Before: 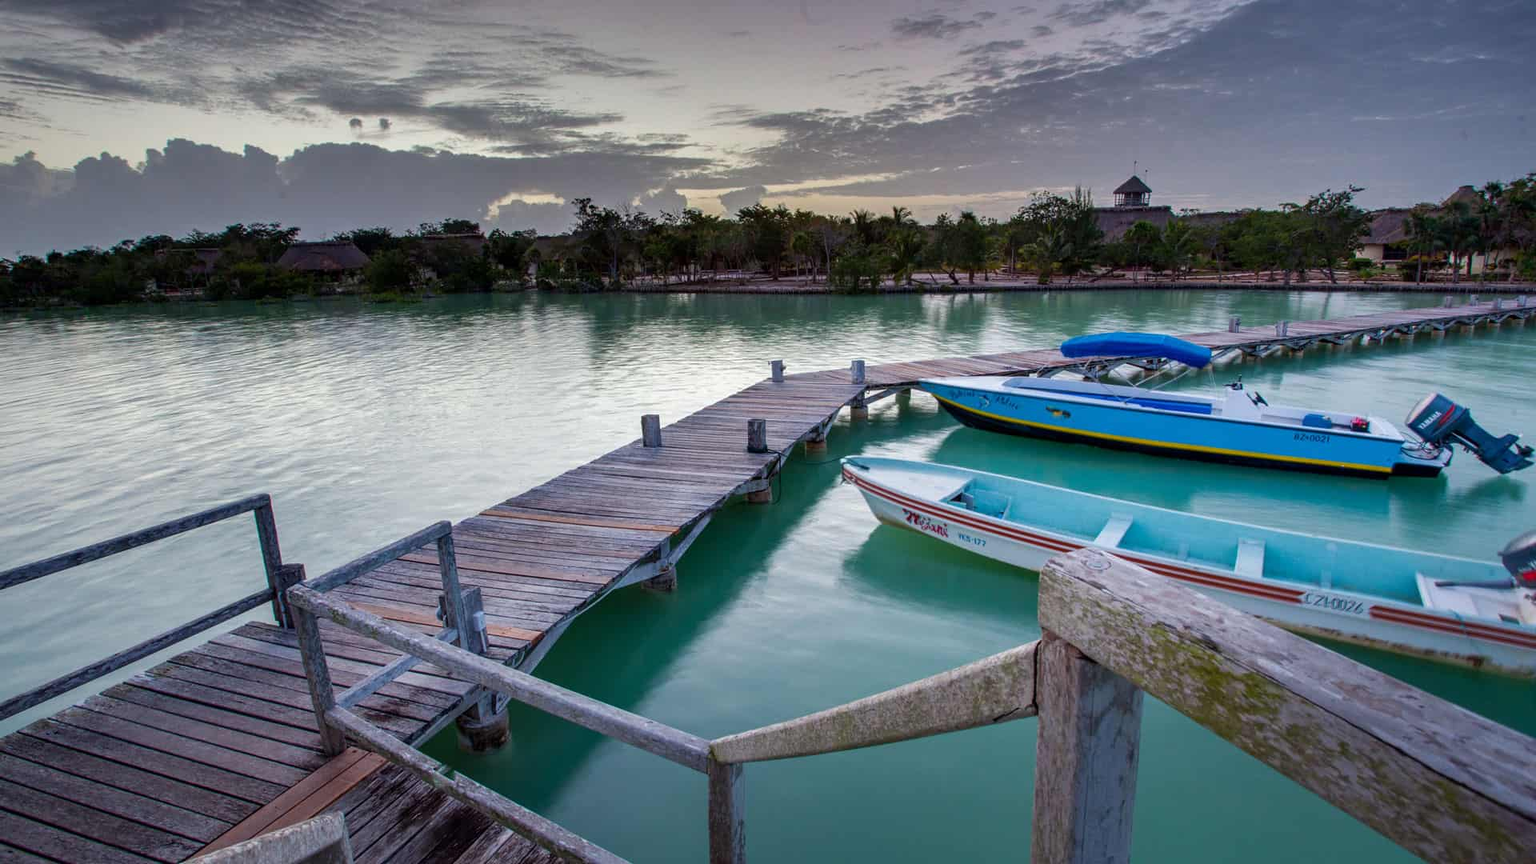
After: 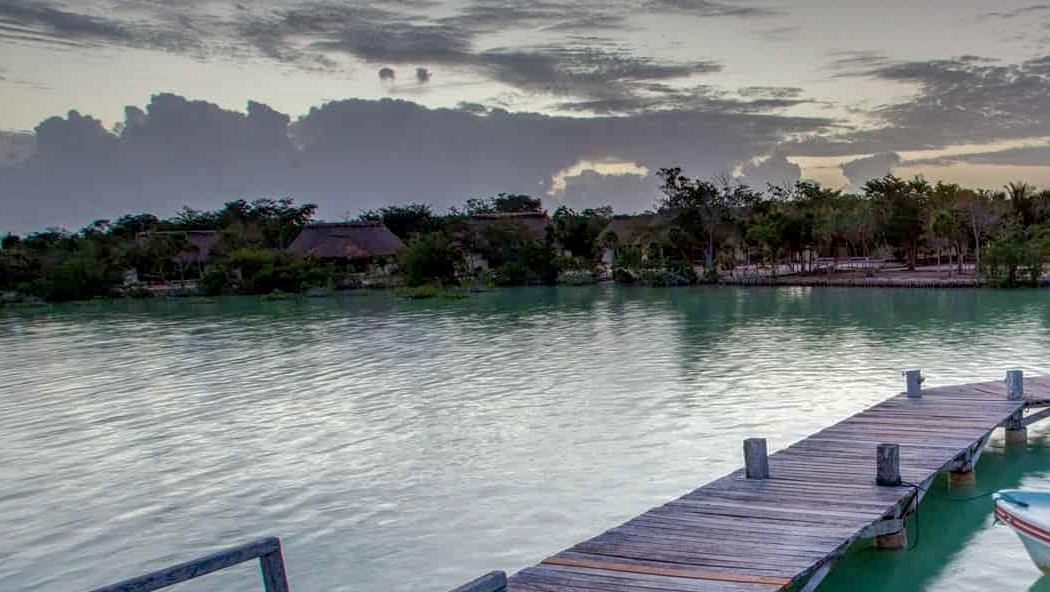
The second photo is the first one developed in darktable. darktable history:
crop and rotate: left 3.047%, top 7.509%, right 42.236%, bottom 37.598%
local contrast: on, module defaults
shadows and highlights: on, module defaults
